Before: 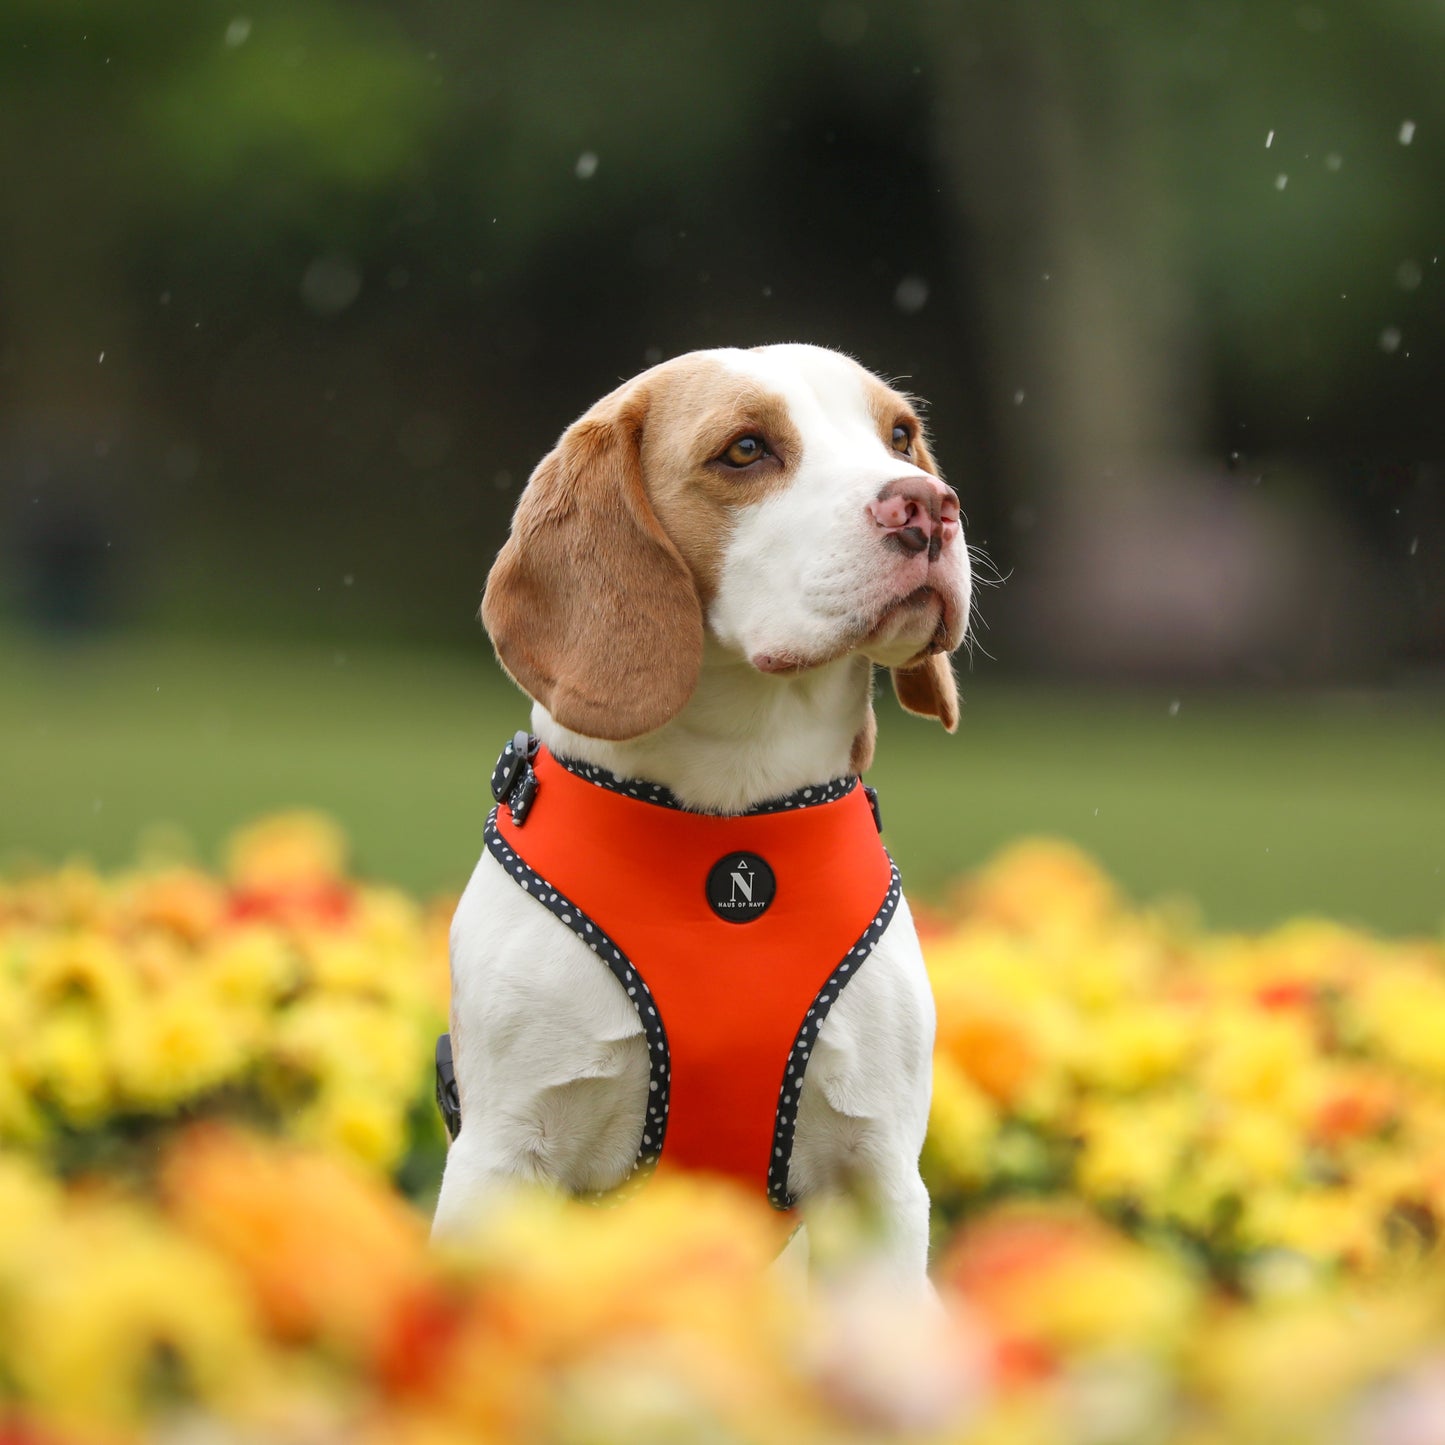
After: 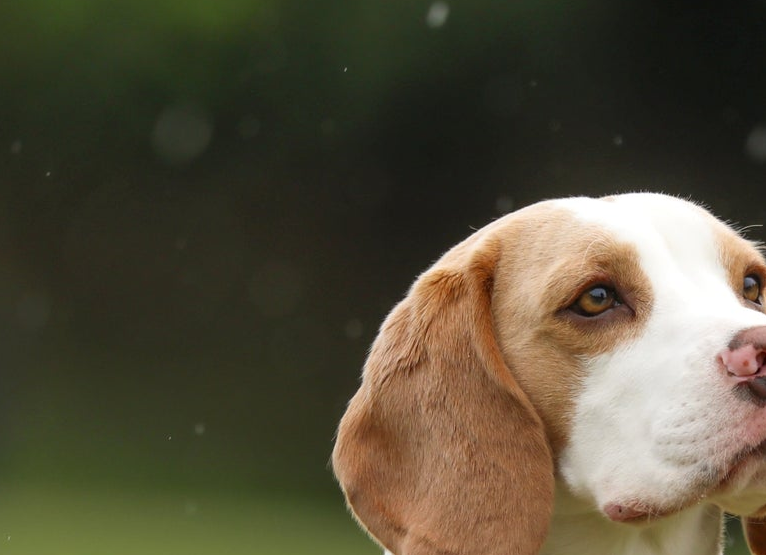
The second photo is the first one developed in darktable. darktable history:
crop: left 10.326%, top 10.492%, right 36.615%, bottom 51.05%
color calibration: gray › normalize channels true, illuminant same as pipeline (D50), adaptation XYZ, x 0.346, y 0.357, temperature 5015.24 K, gamut compression 0.014
